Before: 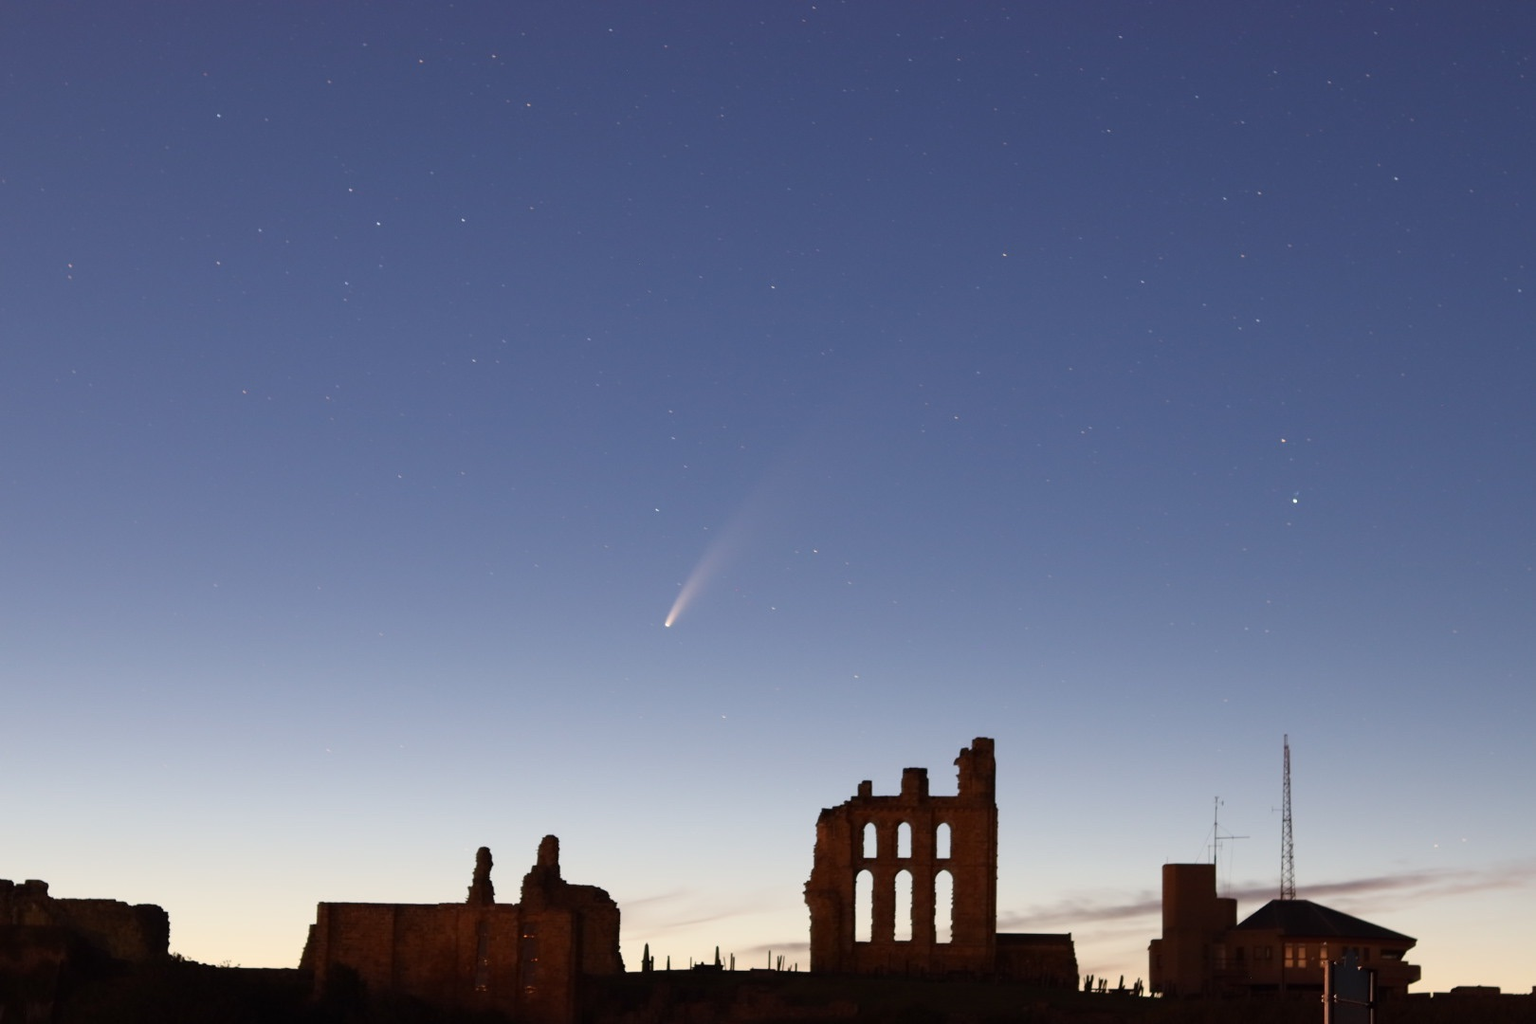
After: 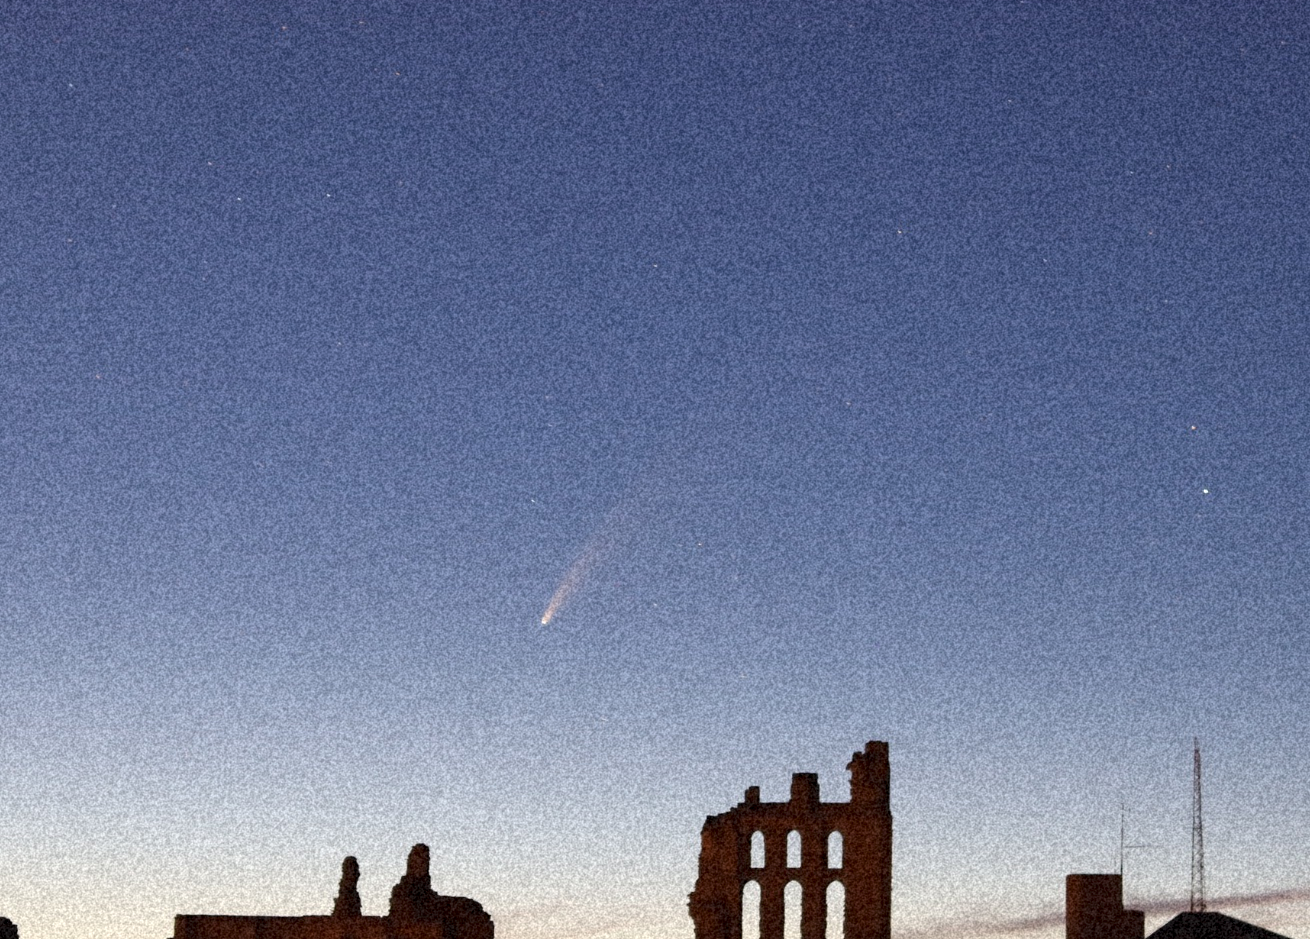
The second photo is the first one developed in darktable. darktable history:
crop: left 9.929%, top 3.475%, right 9.188%, bottom 9.529%
exposure: exposure 0.014 EV, compensate highlight preservation false
grain: coarseness 46.9 ISO, strength 50.21%, mid-tones bias 0%
